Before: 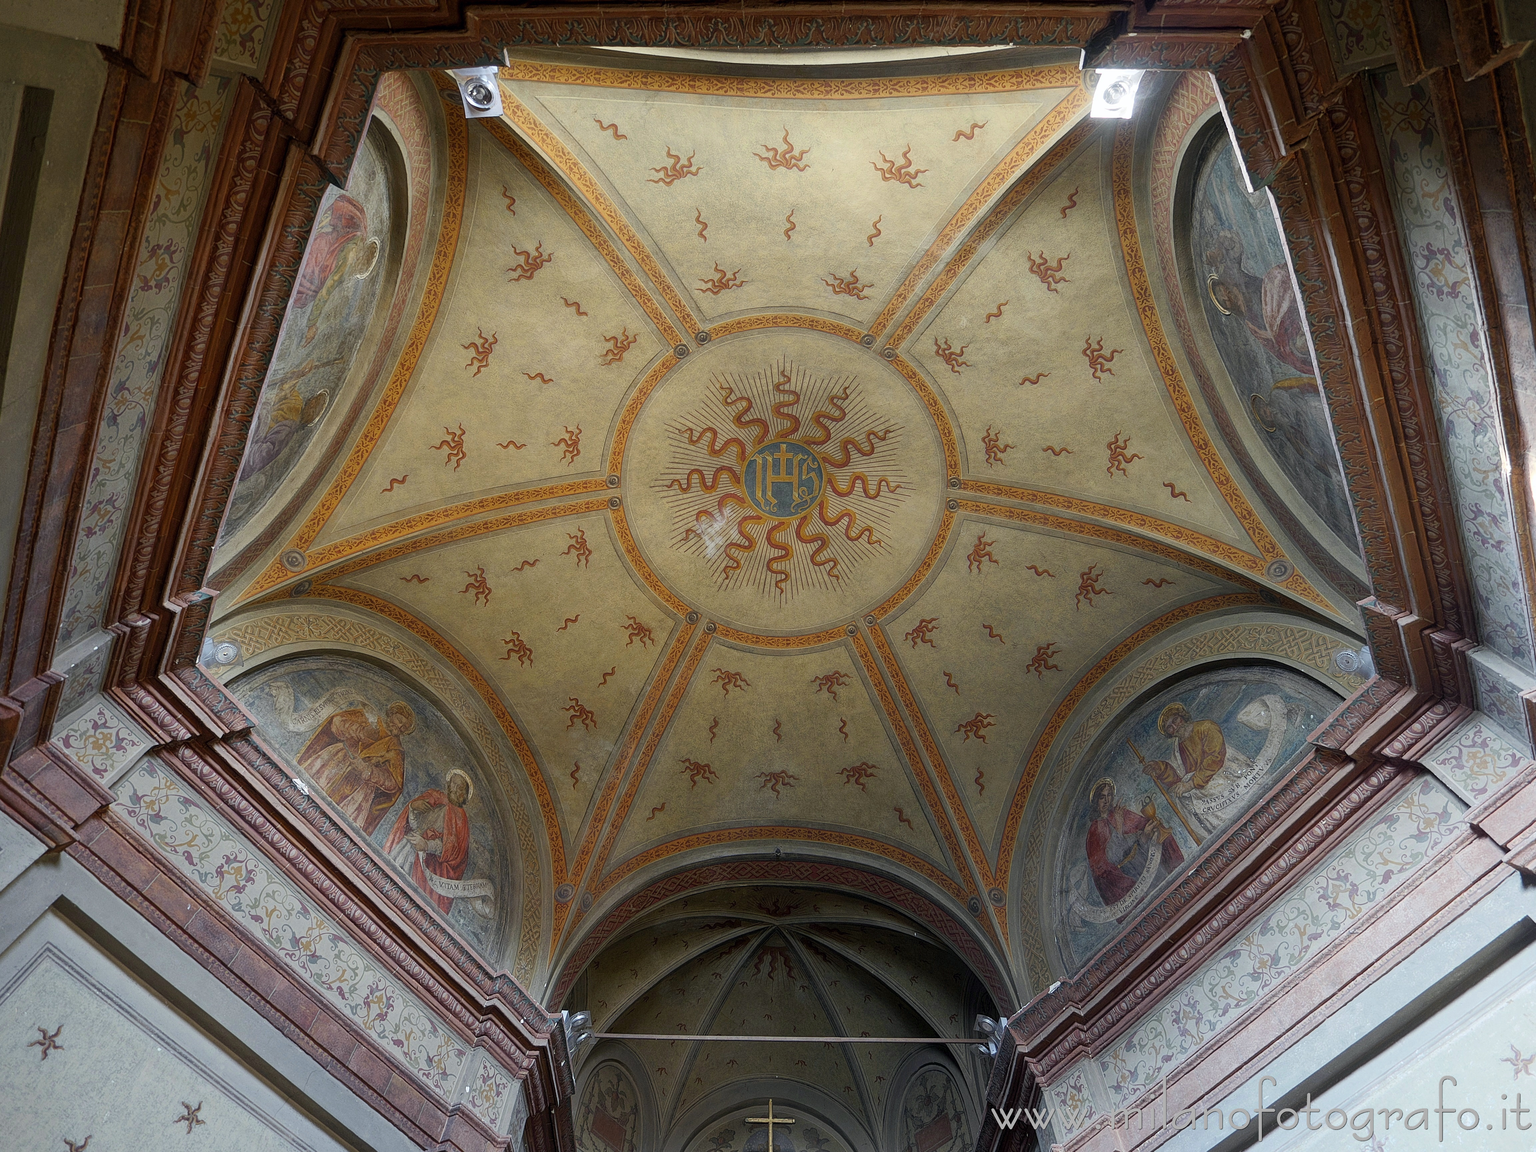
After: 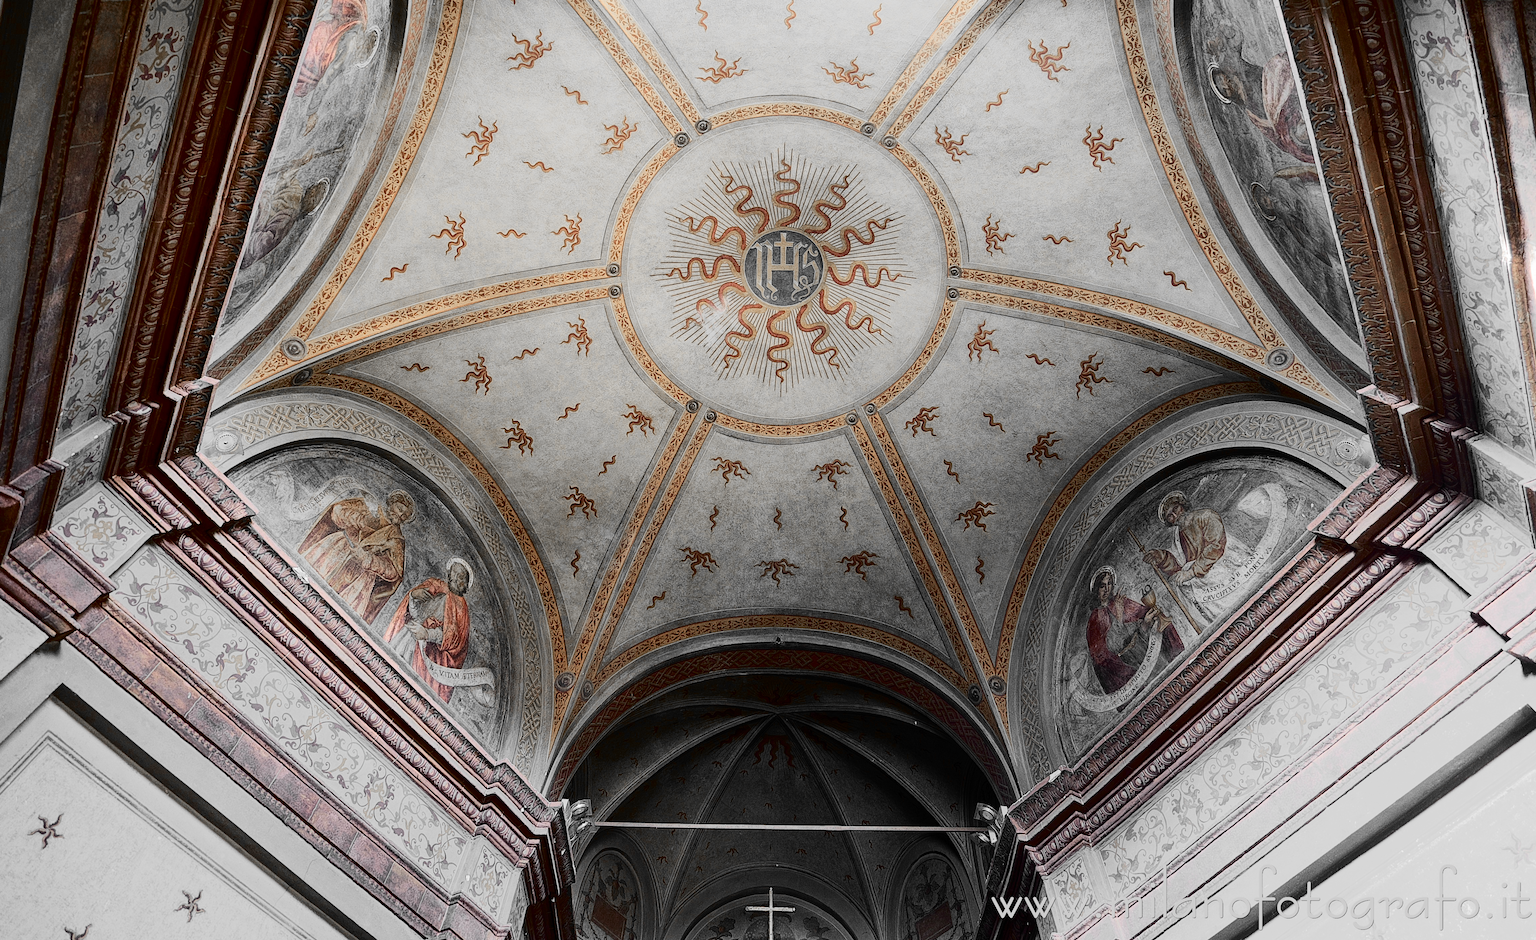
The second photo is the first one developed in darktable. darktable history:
color zones: curves: ch0 [(0, 0.65) (0.096, 0.644) (0.221, 0.539) (0.429, 0.5) (0.571, 0.5) (0.714, 0.5) (0.857, 0.5) (1, 0.65)]; ch1 [(0, 0.5) (0.143, 0.5) (0.257, -0.002) (0.429, 0.04) (0.571, -0.001) (0.714, -0.015) (0.857, 0.024) (1, 0.5)]
crop and rotate: top 18.39%
tone curve: curves: ch0 [(0, 0) (0.003, 0.001) (0.011, 0.005) (0.025, 0.009) (0.044, 0.014) (0.069, 0.019) (0.1, 0.028) (0.136, 0.039) (0.177, 0.073) (0.224, 0.134) (0.277, 0.218) (0.335, 0.343) (0.399, 0.488) (0.468, 0.608) (0.543, 0.699) (0.623, 0.773) (0.709, 0.819) (0.801, 0.852) (0.898, 0.874) (1, 1)], color space Lab, independent channels, preserve colors none
